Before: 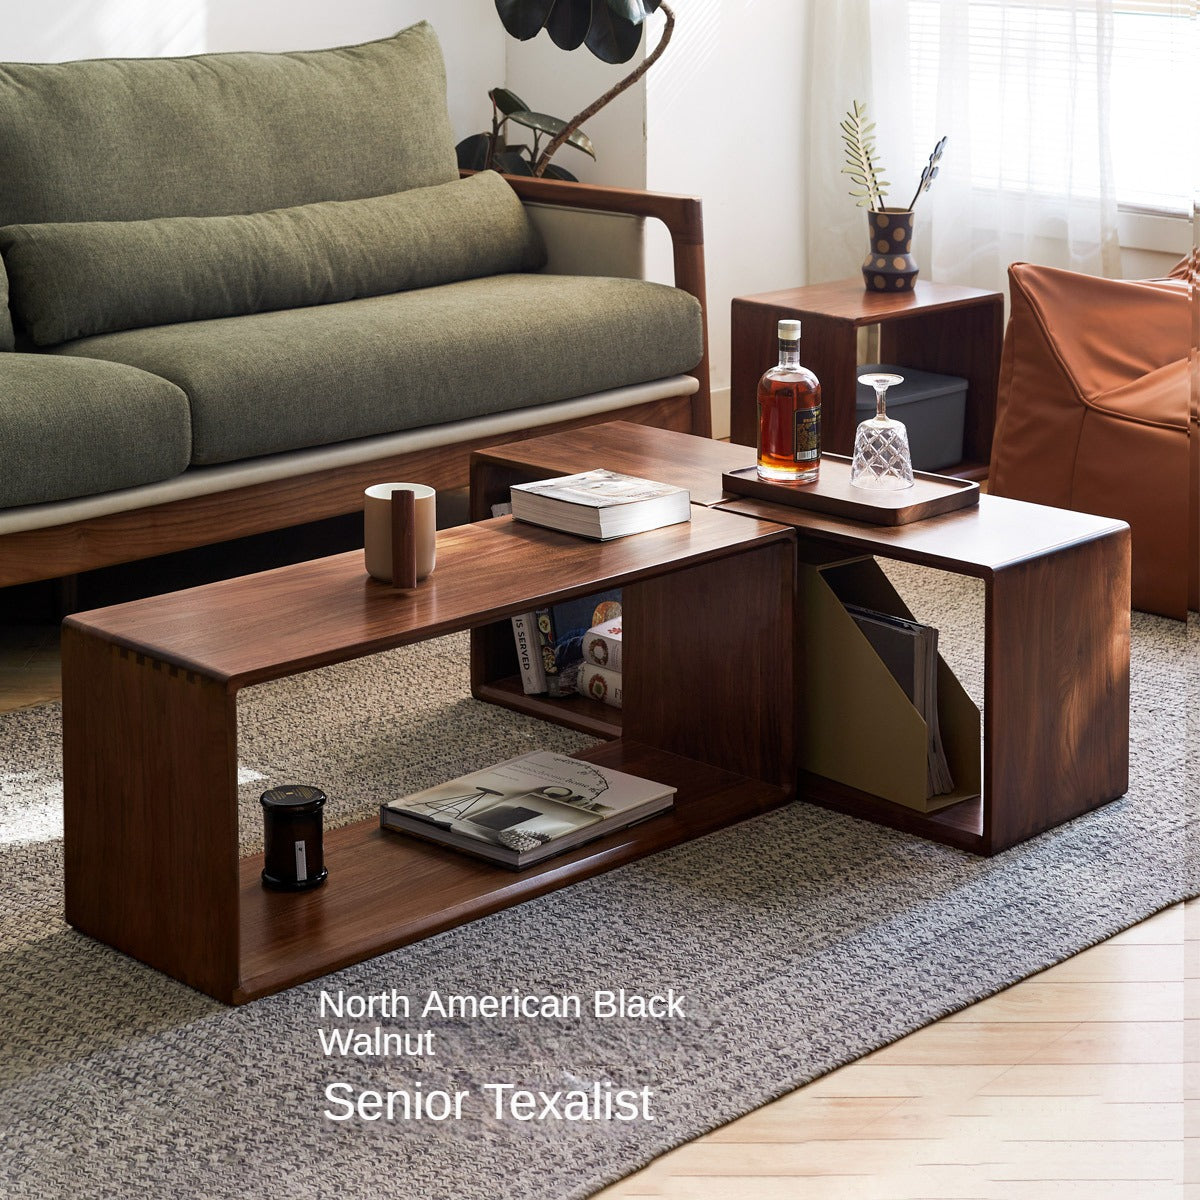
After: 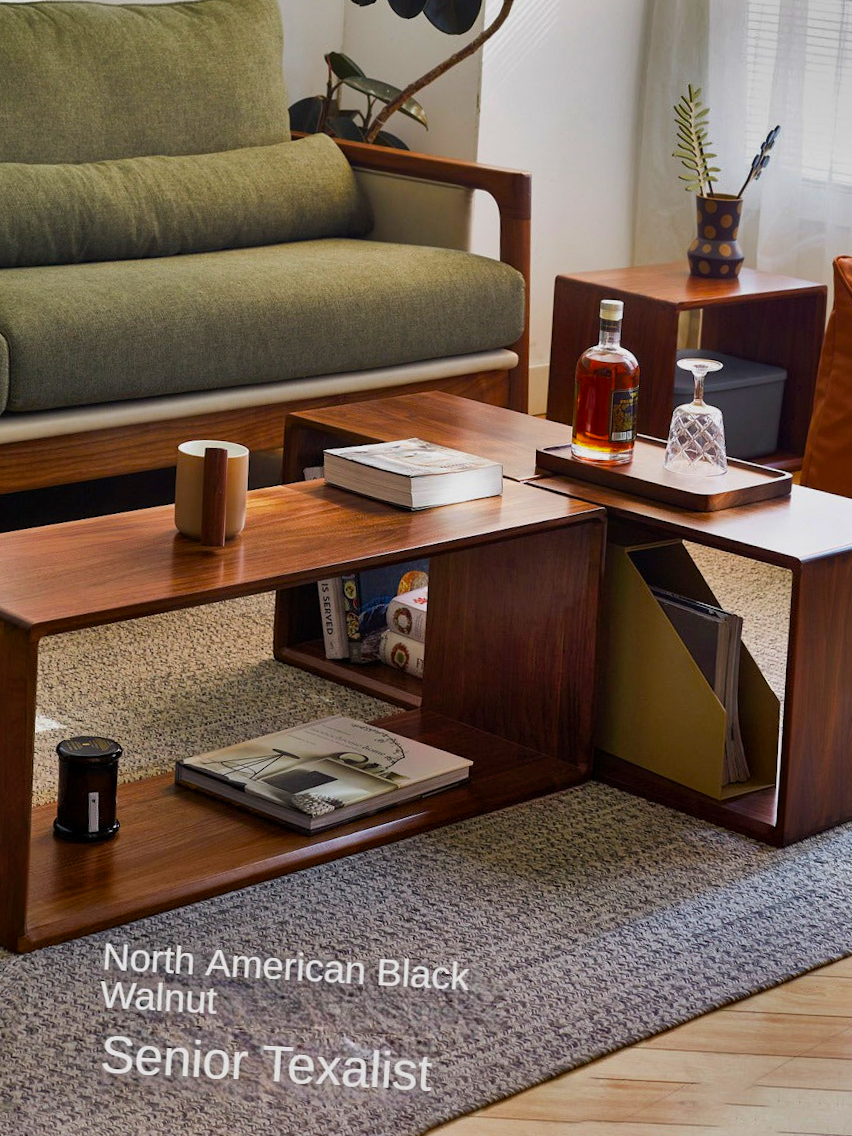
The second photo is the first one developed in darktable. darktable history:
shadows and highlights: shadows 80.73, white point adjustment -9.07, highlights -61.46, soften with gaussian
crop and rotate: angle -3.27°, left 14.277%, top 0.028%, right 10.766%, bottom 0.028%
color balance rgb: linear chroma grading › global chroma 15%, perceptual saturation grading › global saturation 30%
